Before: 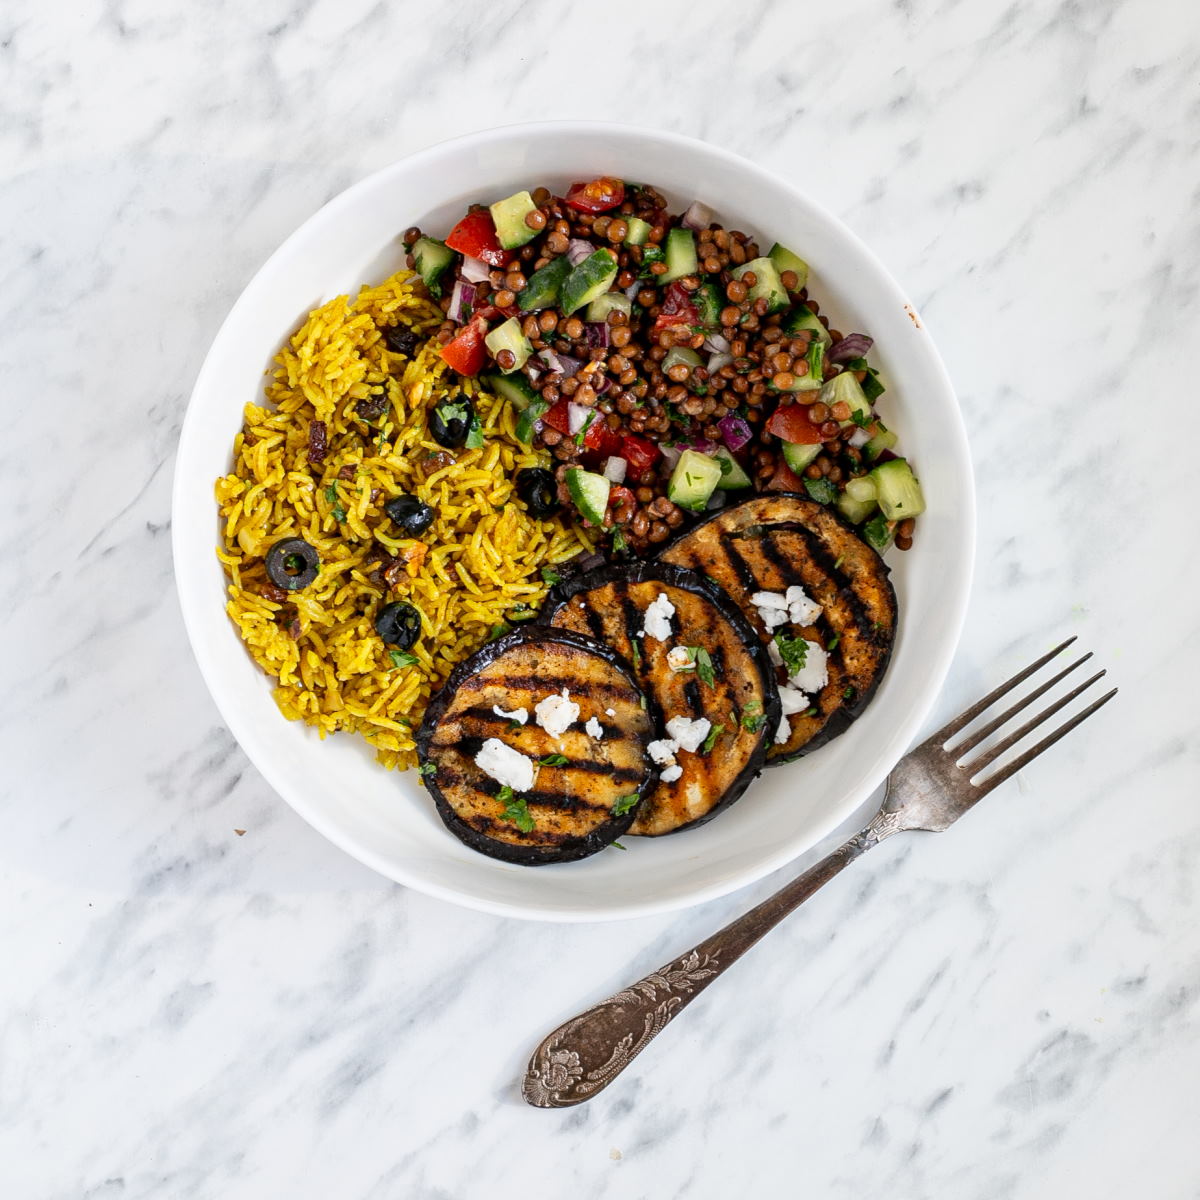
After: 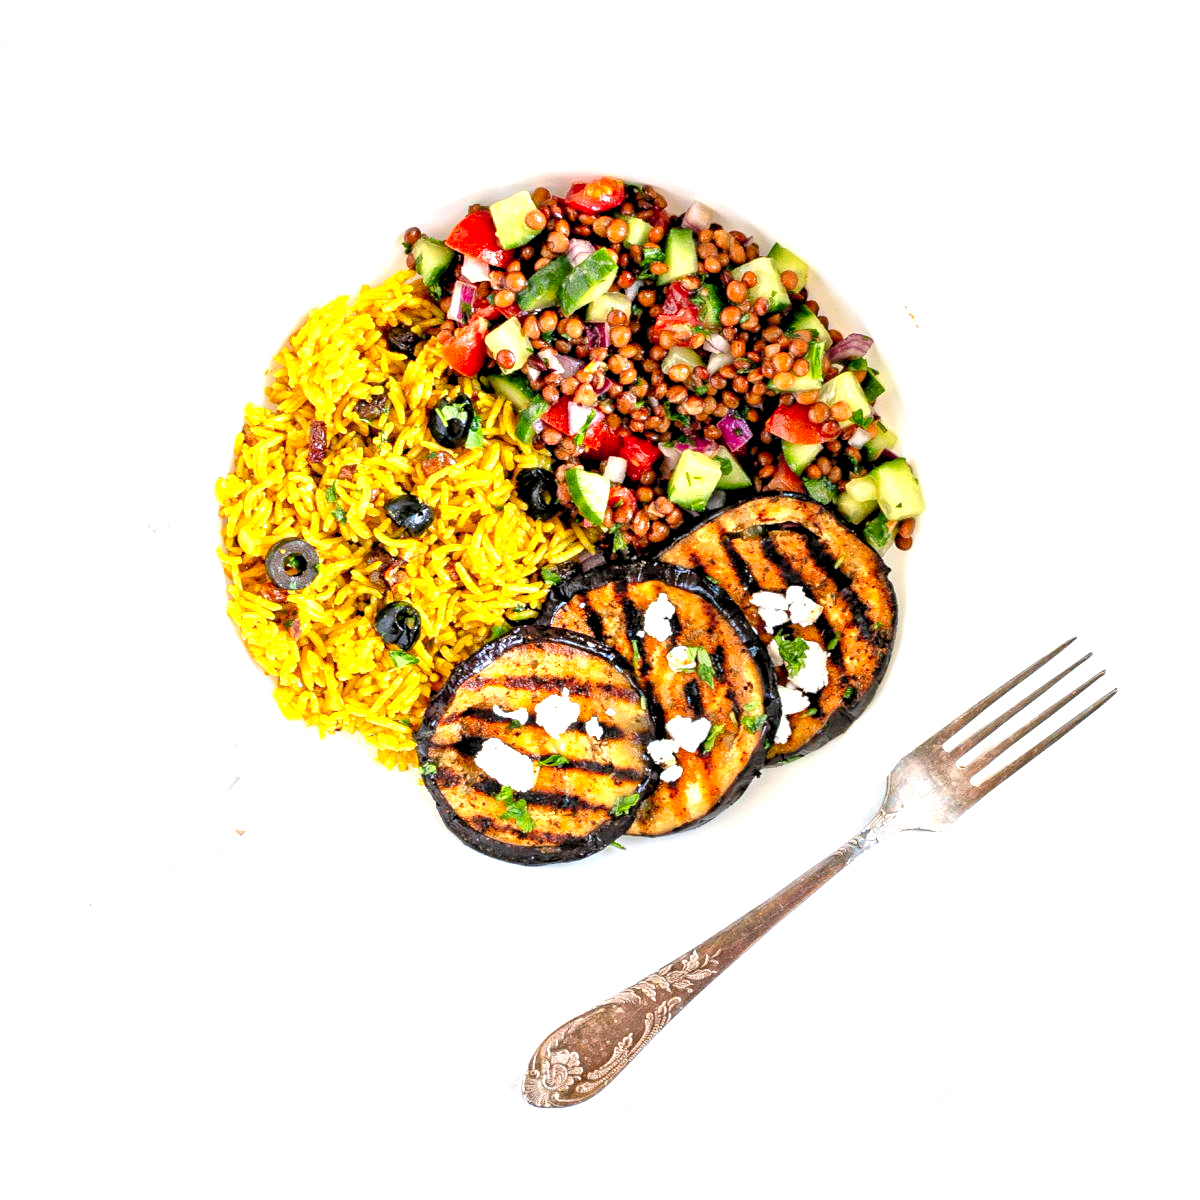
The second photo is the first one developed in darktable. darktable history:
exposure: exposure 0.6 EV, compensate highlight preservation false
levels: levels [0.036, 0.364, 0.827]
tone equalizer: on, module defaults
